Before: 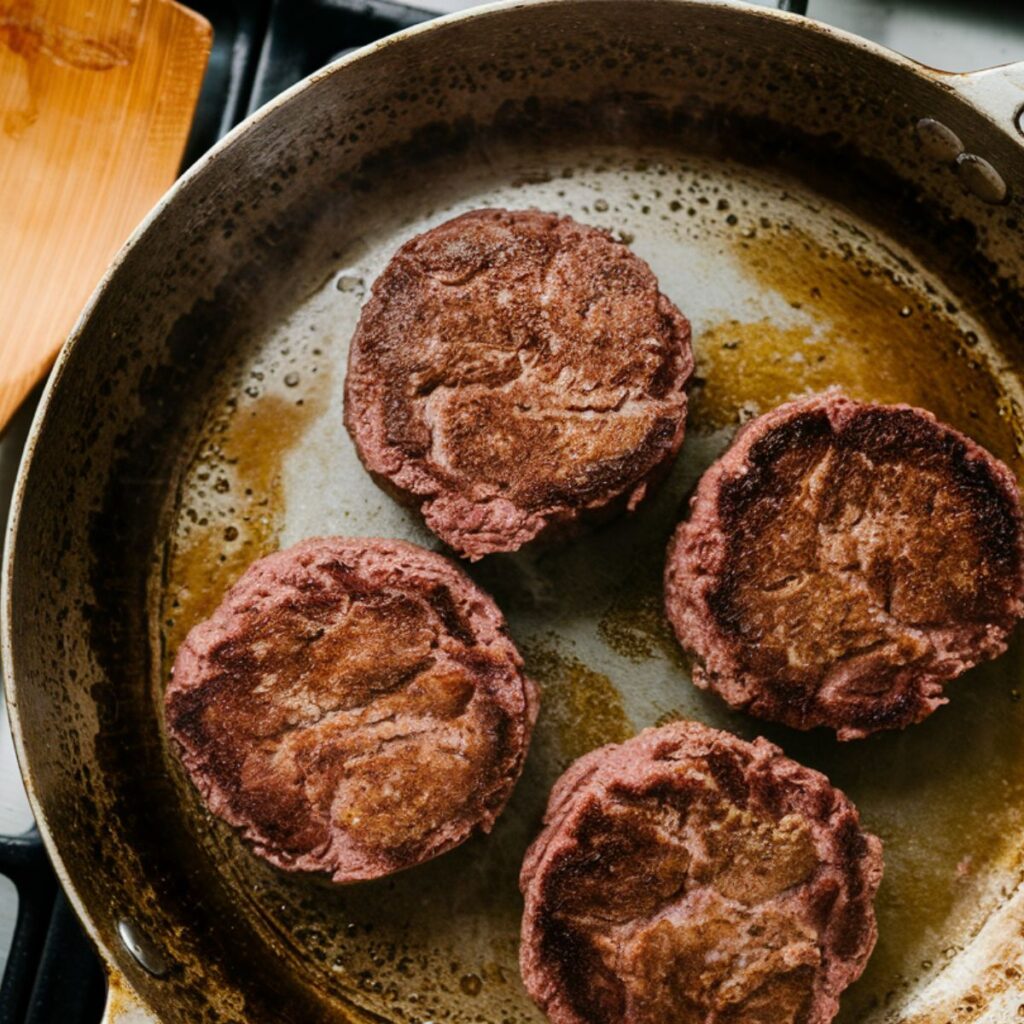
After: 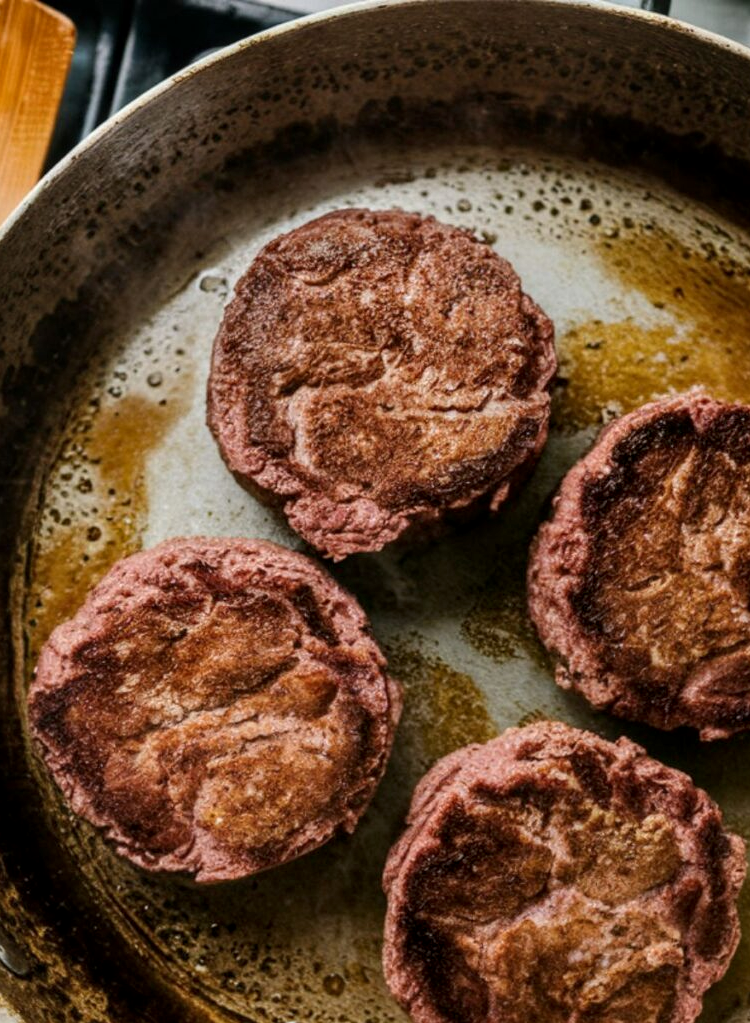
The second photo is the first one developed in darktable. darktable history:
local contrast: on, module defaults
crop: left 13.443%, right 13.31%
